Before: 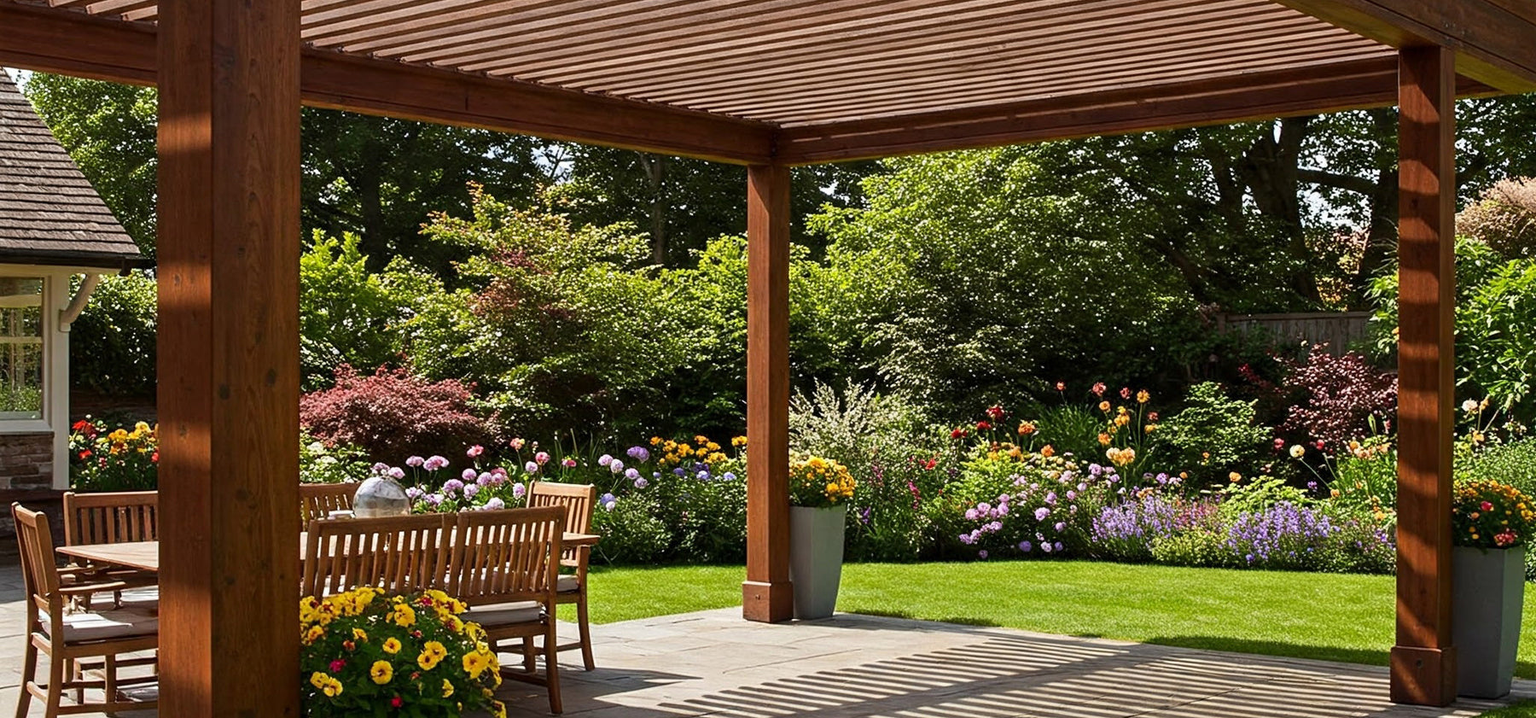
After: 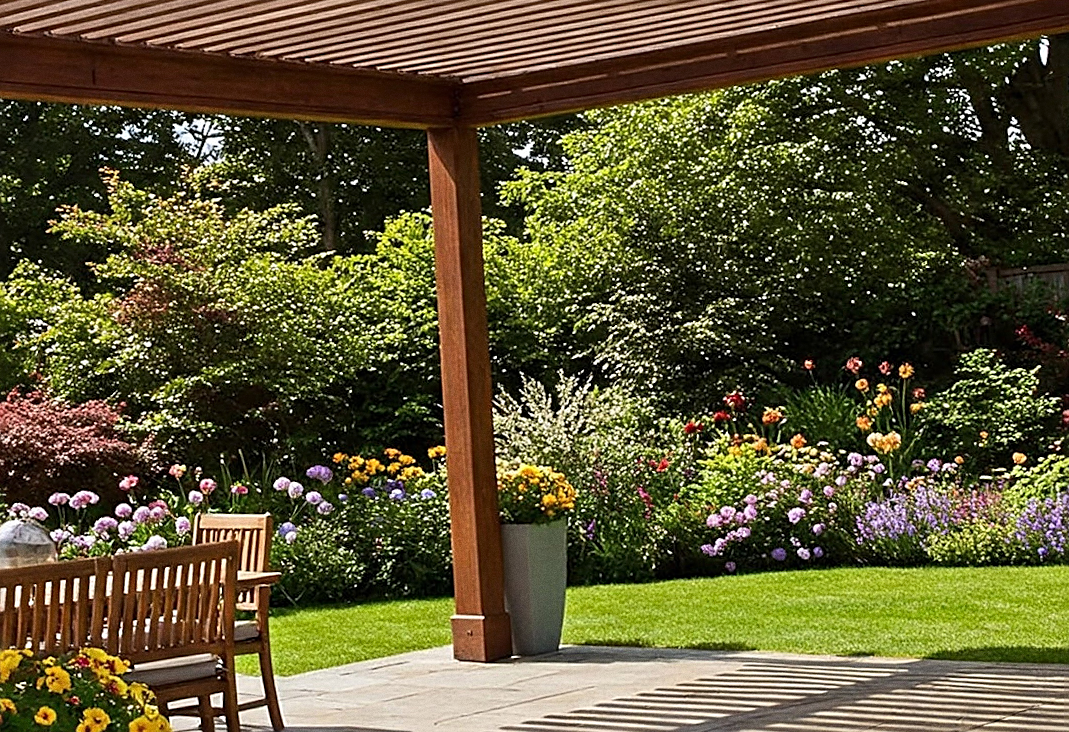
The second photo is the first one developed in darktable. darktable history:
rotate and perspective: rotation -3.52°, crop left 0.036, crop right 0.964, crop top 0.081, crop bottom 0.919
crop and rotate: left 22.918%, top 5.629%, right 14.711%, bottom 2.247%
sharpen: on, module defaults
grain: on, module defaults
